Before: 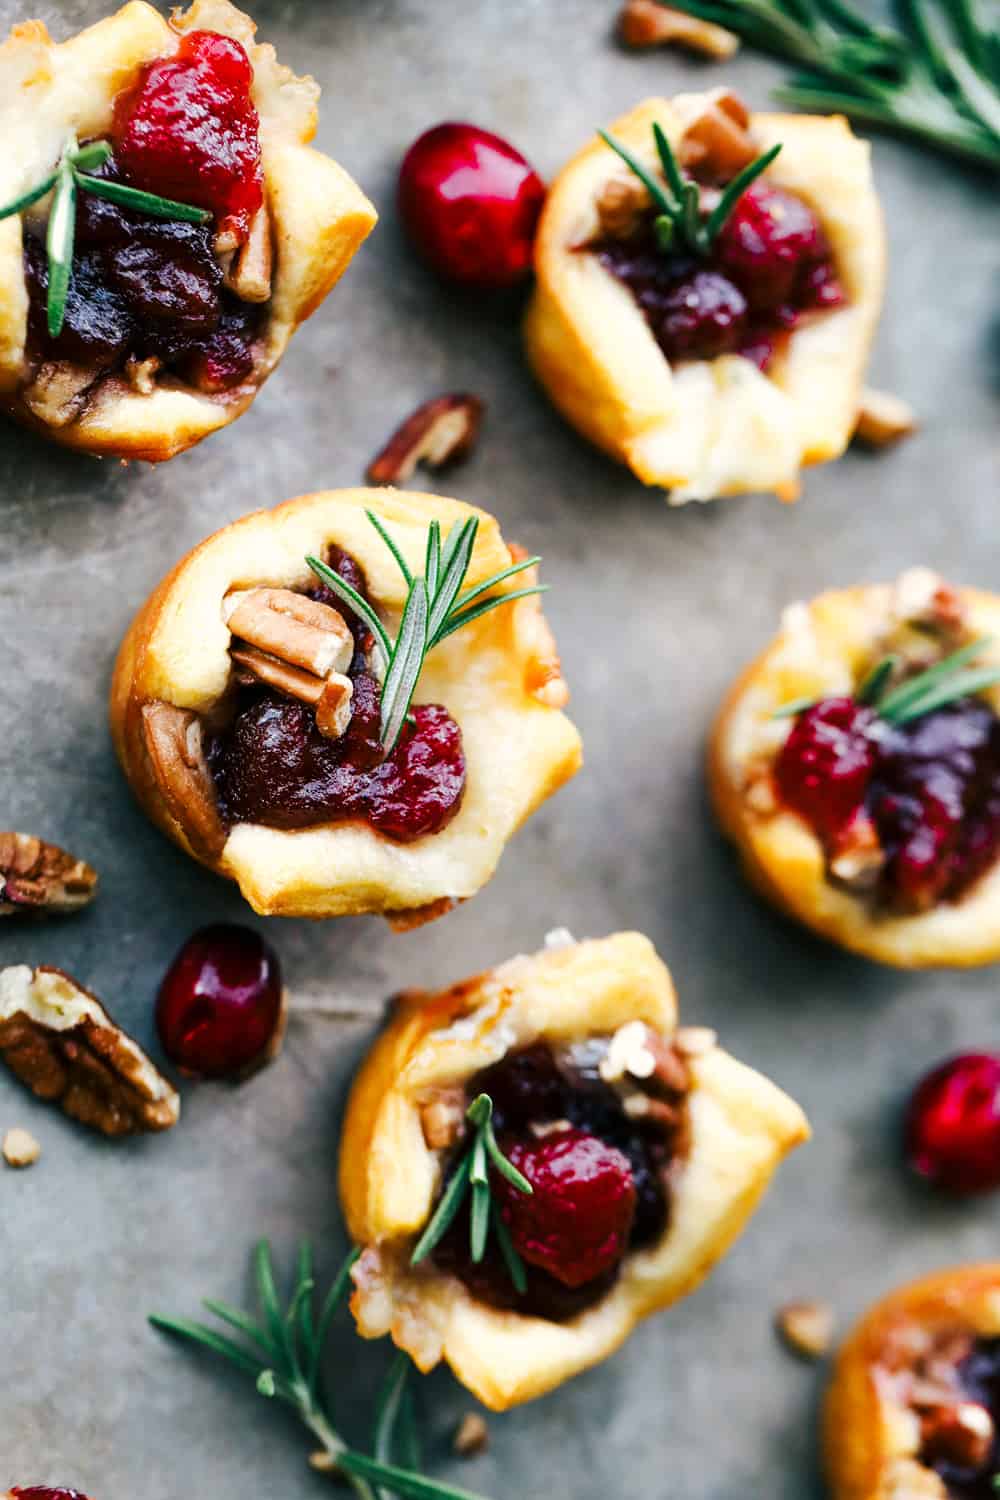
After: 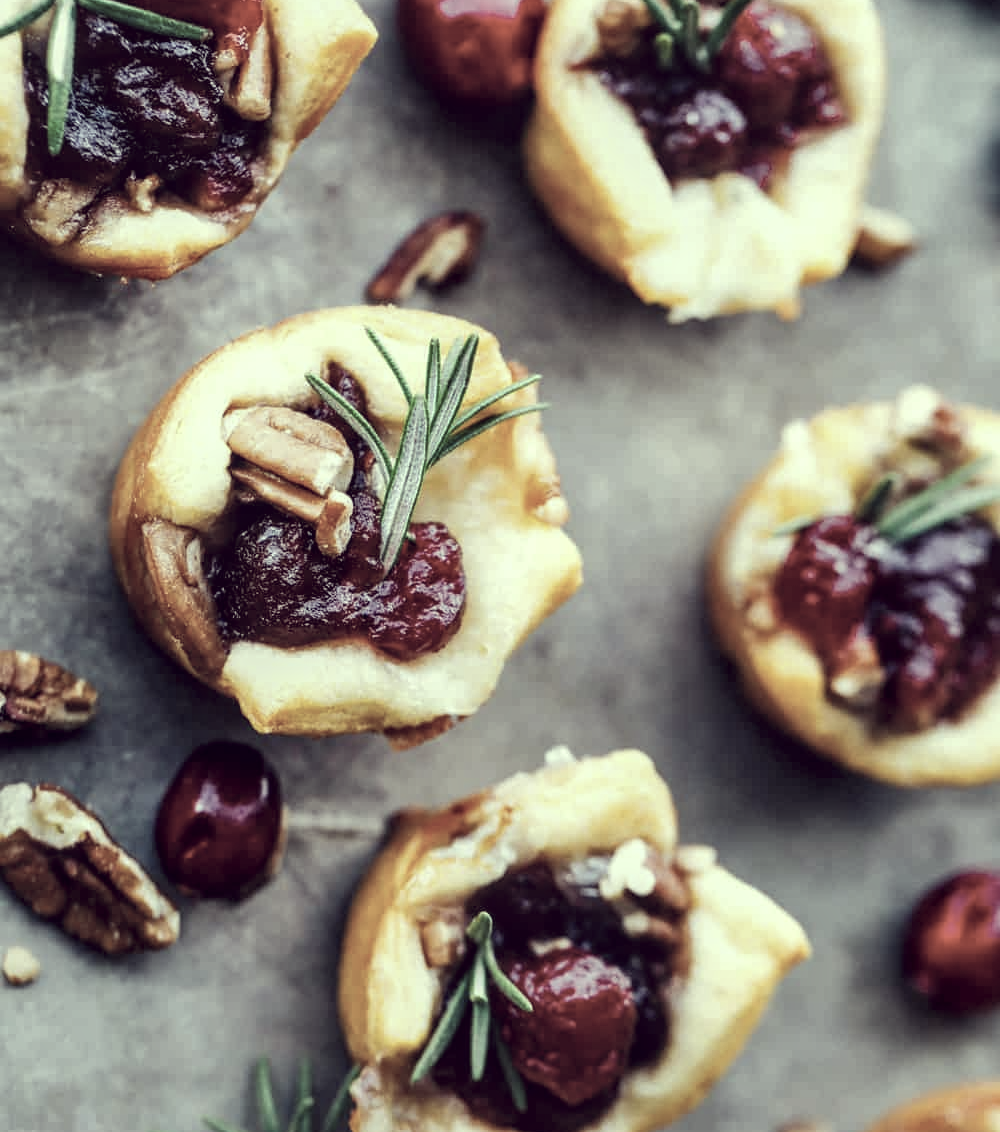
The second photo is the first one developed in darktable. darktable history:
crop and rotate: top 12.192%, bottom 12.308%
shadows and highlights: shadows 47.64, highlights -41.93, soften with gaussian
color calibration: output R [1.003, 0.027, -0.041, 0], output G [-0.018, 1.043, -0.038, 0], output B [0.071, -0.086, 1.017, 0], x 0.34, y 0.354, temperature 5176.7 K
color correction: highlights a* -20.87, highlights b* 20.08, shadows a* 19.45, shadows b* -20.71, saturation 0.458
local contrast: on, module defaults
